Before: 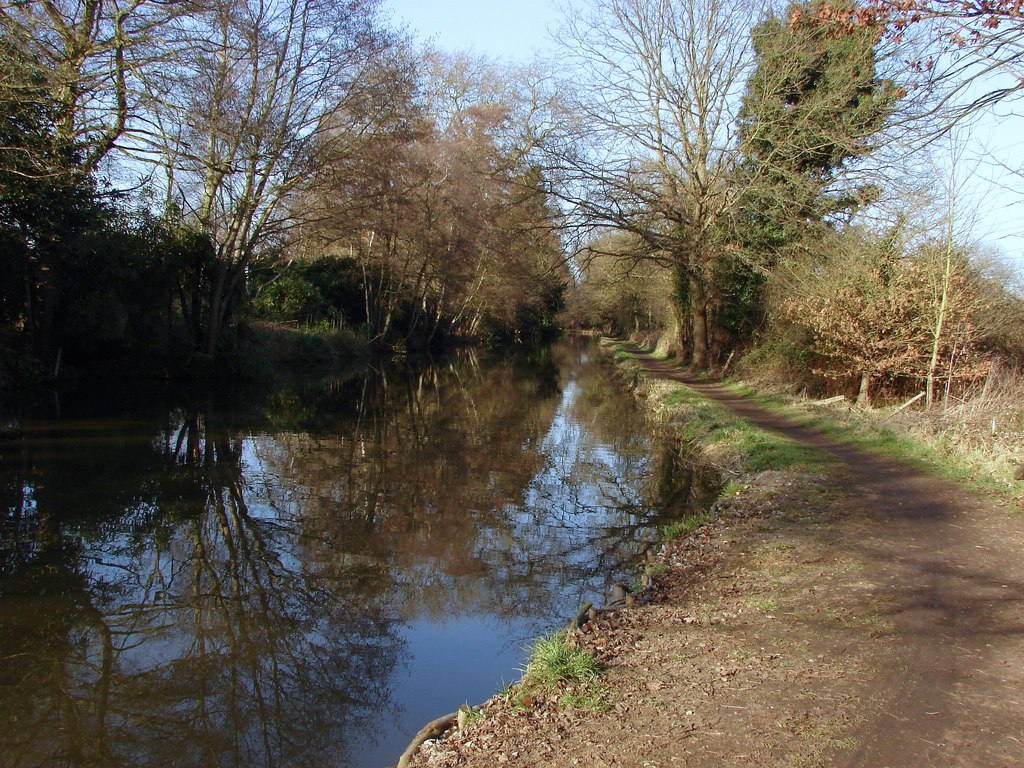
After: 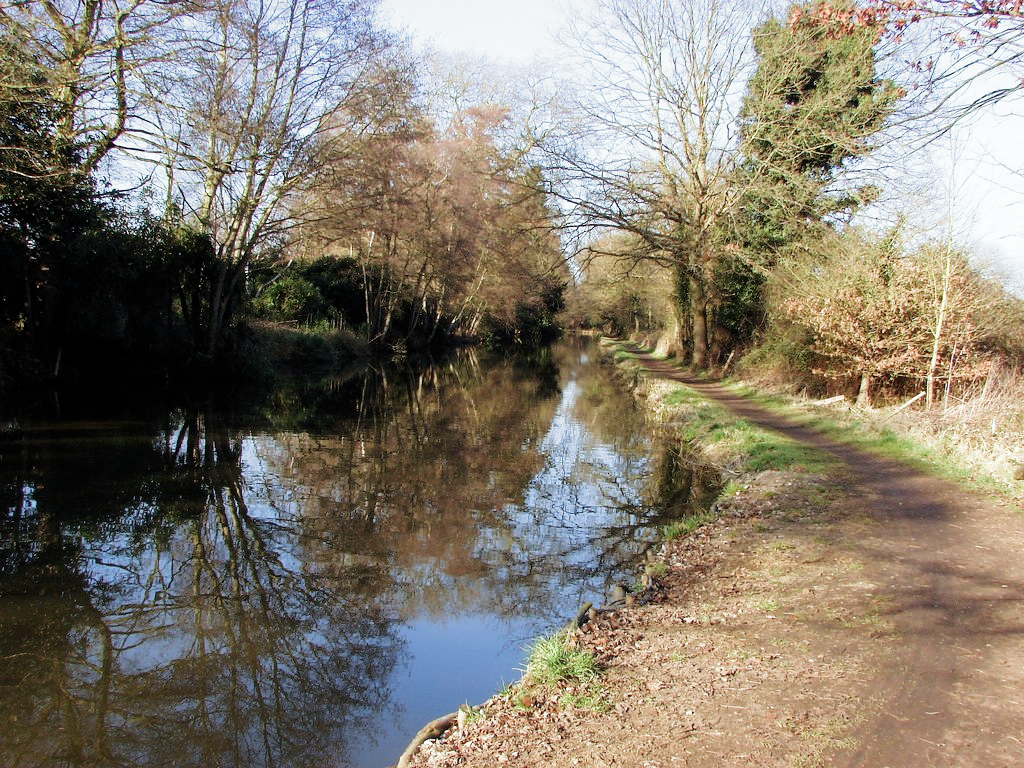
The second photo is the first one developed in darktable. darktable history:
exposure: exposure -0.041 EV, compensate highlight preservation false
filmic rgb: middle gray luminance 9.23%, black relative exposure -10.55 EV, white relative exposure 3.45 EV, threshold 6 EV, target black luminance 0%, hardness 5.98, latitude 59.69%, contrast 1.087, highlights saturation mix 5%, shadows ↔ highlights balance 29.23%, add noise in highlights 0, color science v3 (2019), use custom middle-gray values true, iterations of high-quality reconstruction 0, contrast in highlights soft, enable highlight reconstruction true
